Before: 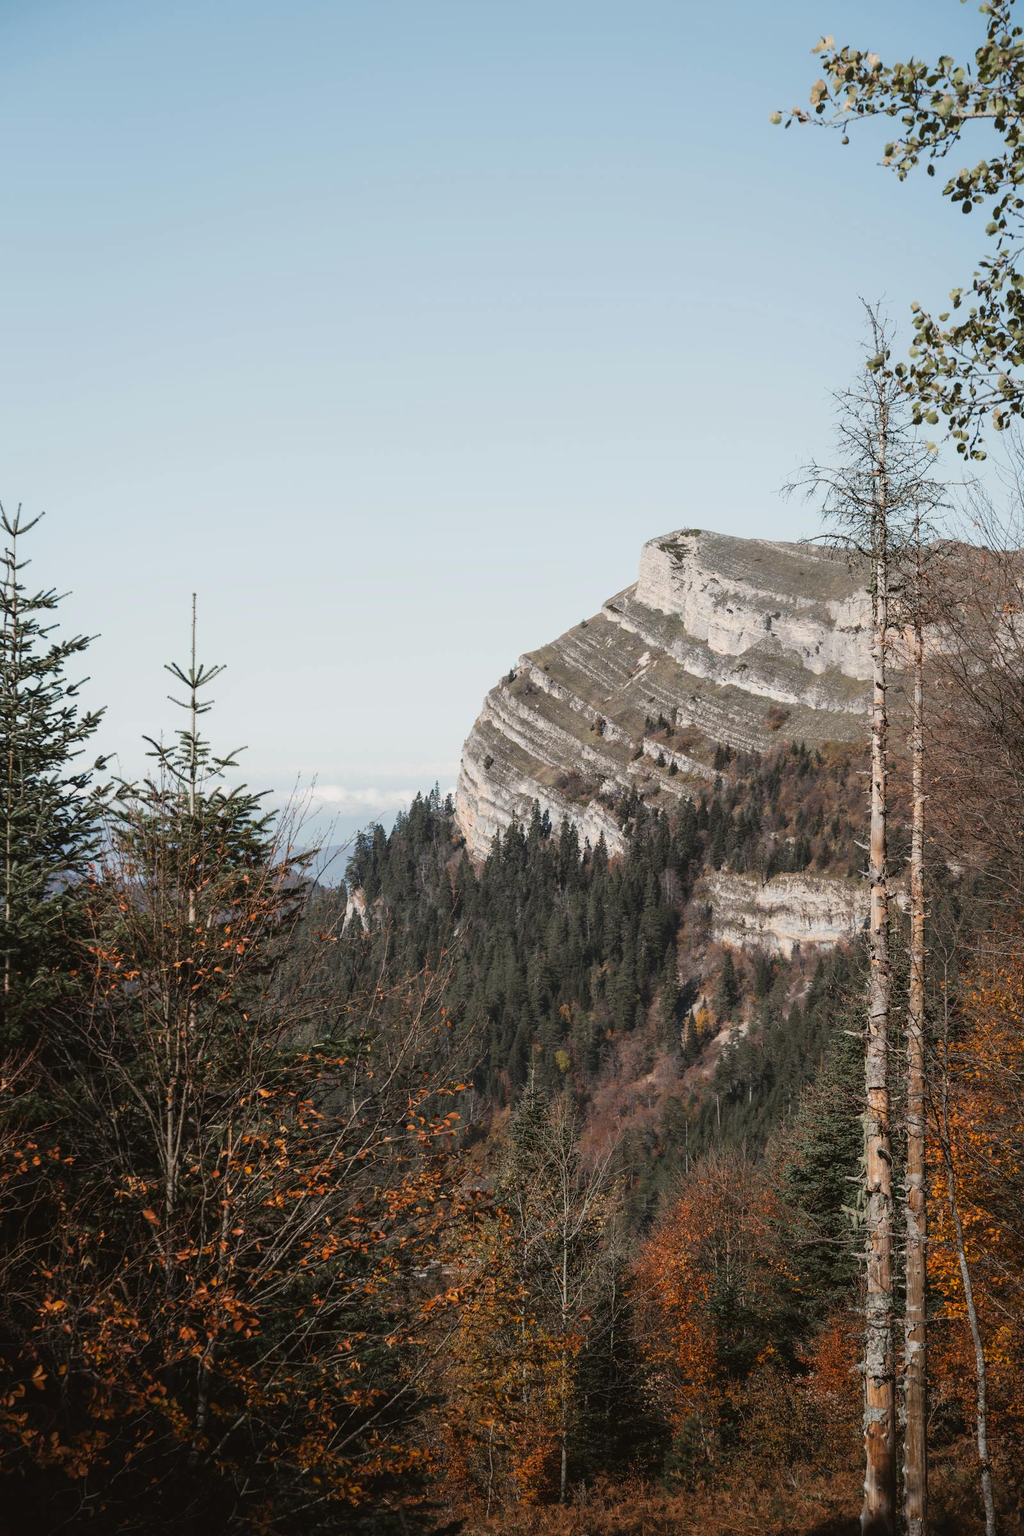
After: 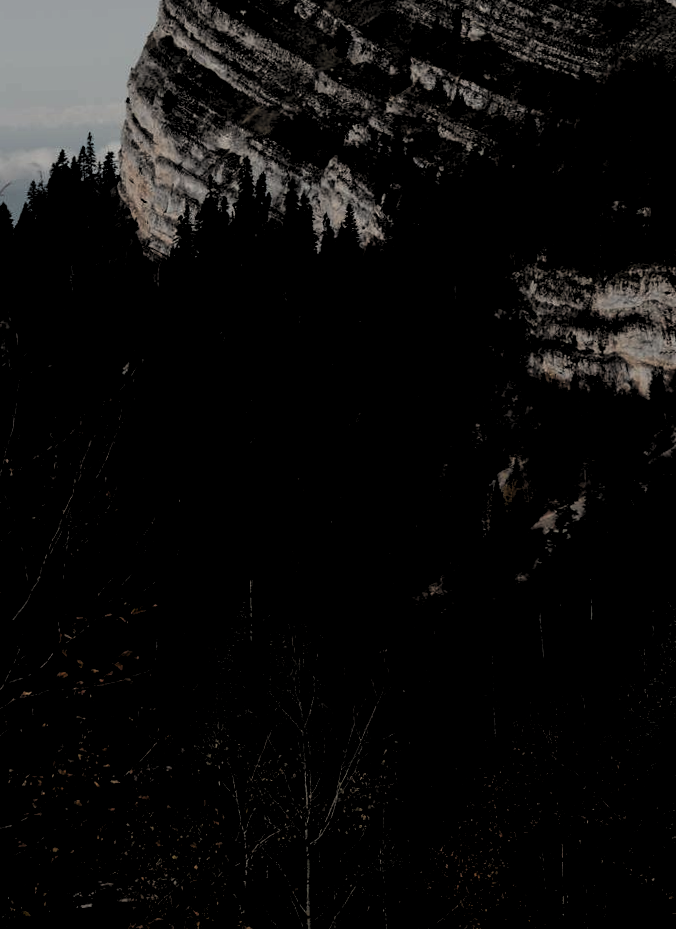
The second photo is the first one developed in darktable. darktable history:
rotate and perspective: rotation -1.42°, crop left 0.016, crop right 0.984, crop top 0.035, crop bottom 0.965
crop: left 37.221%, top 45.169%, right 20.63%, bottom 13.777%
levels: levels [0.514, 0.759, 1]
contrast brightness saturation: contrast -0.19, saturation 0.19
exposure: black level correction -0.008, exposure 0.067 EV, compensate highlight preservation false
